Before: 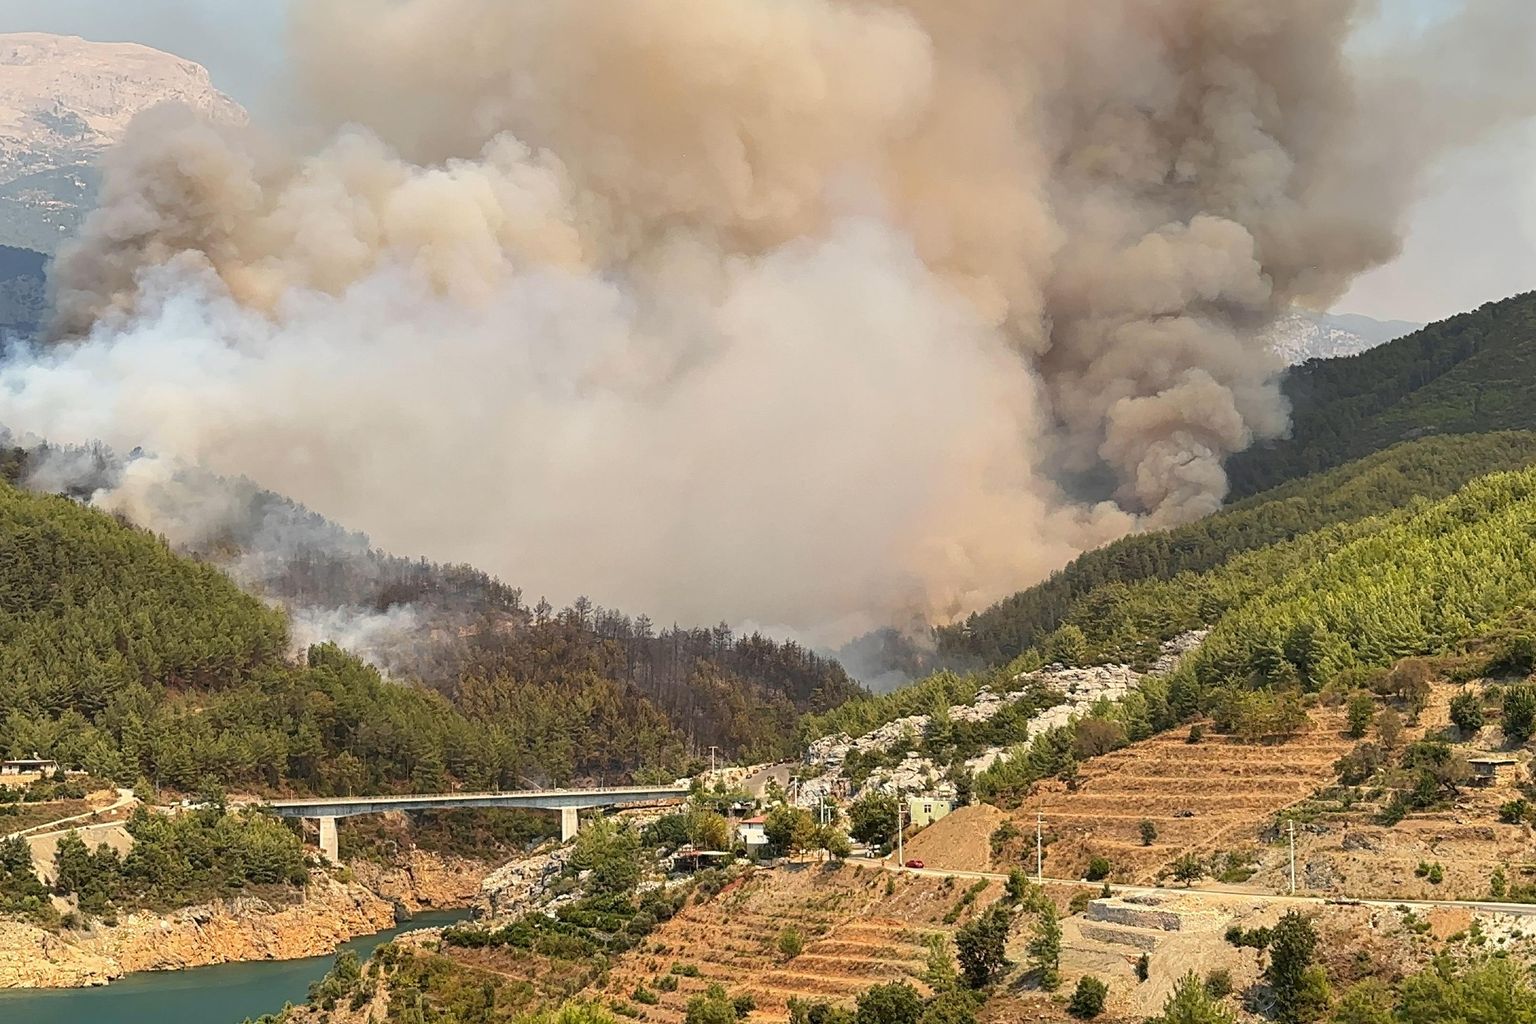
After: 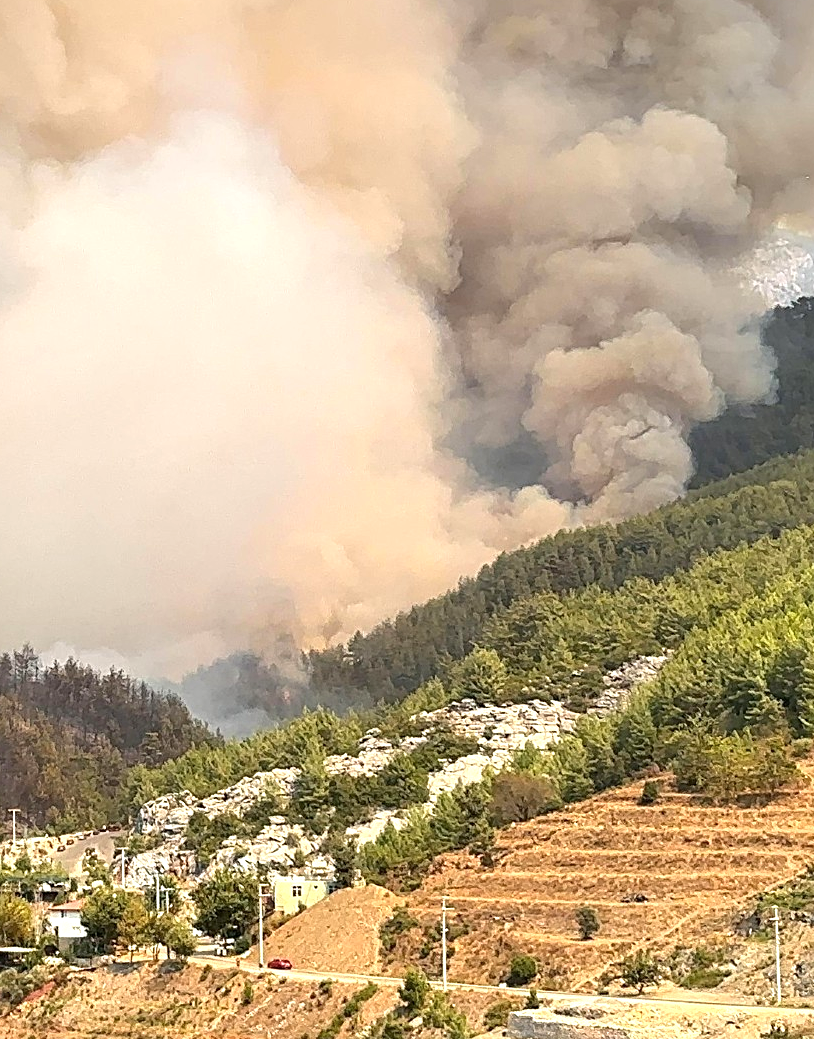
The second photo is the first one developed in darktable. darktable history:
sharpen: amount 0.212
exposure: exposure 0.635 EV, compensate highlight preservation false
crop: left 45.758%, top 12.993%, right 14.007%, bottom 10.019%
